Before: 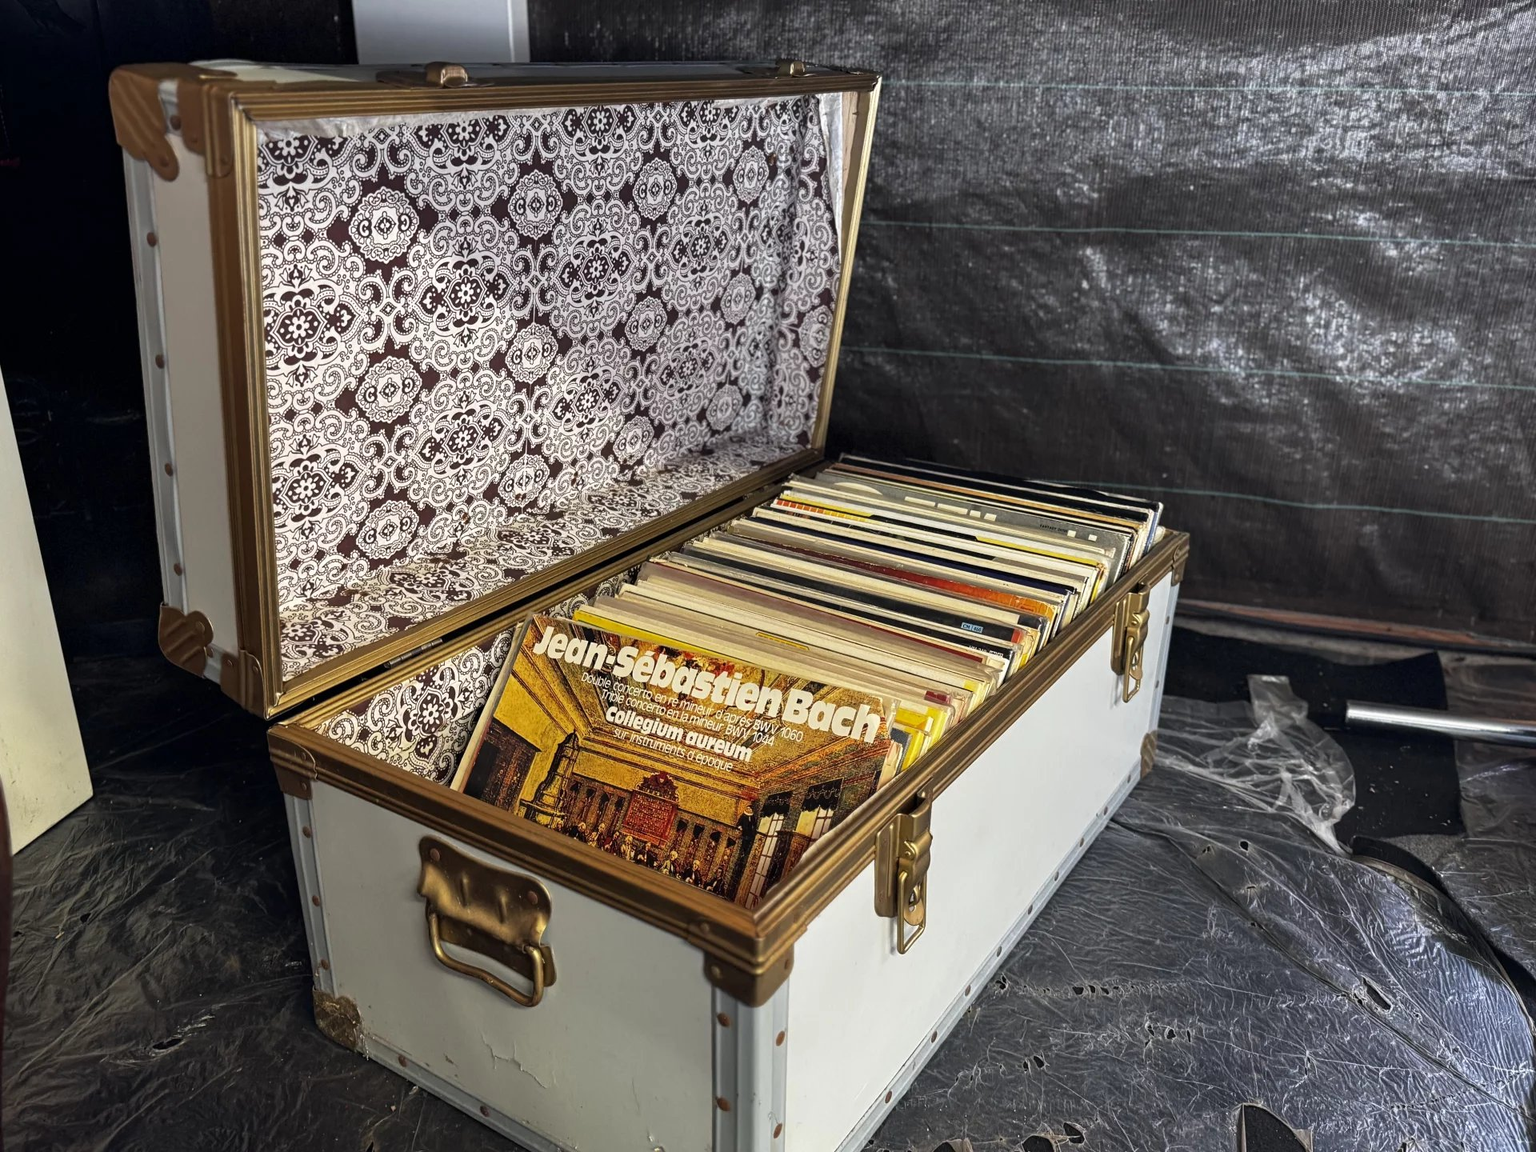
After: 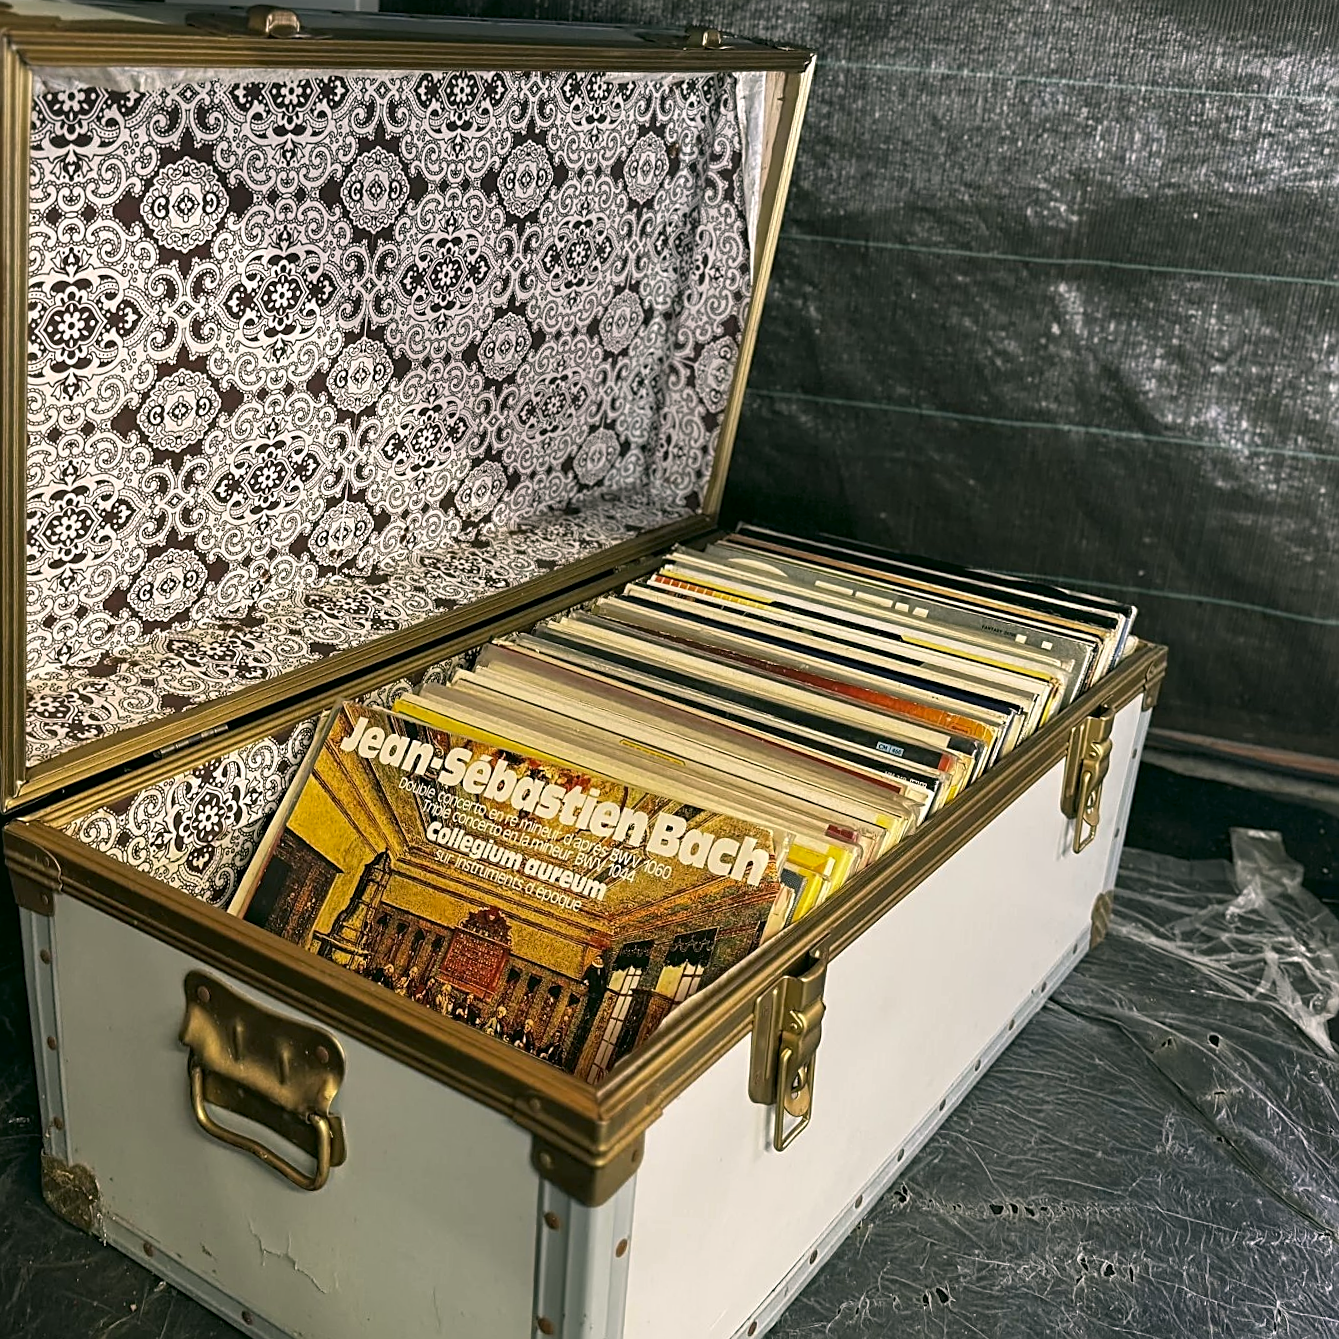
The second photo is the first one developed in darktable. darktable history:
sharpen: on, module defaults
crop and rotate: angle -3.27°, left 14.277%, top 0.028%, right 10.766%, bottom 0.028%
color correction: highlights a* 4.02, highlights b* 4.98, shadows a* -7.55, shadows b* 4.98
